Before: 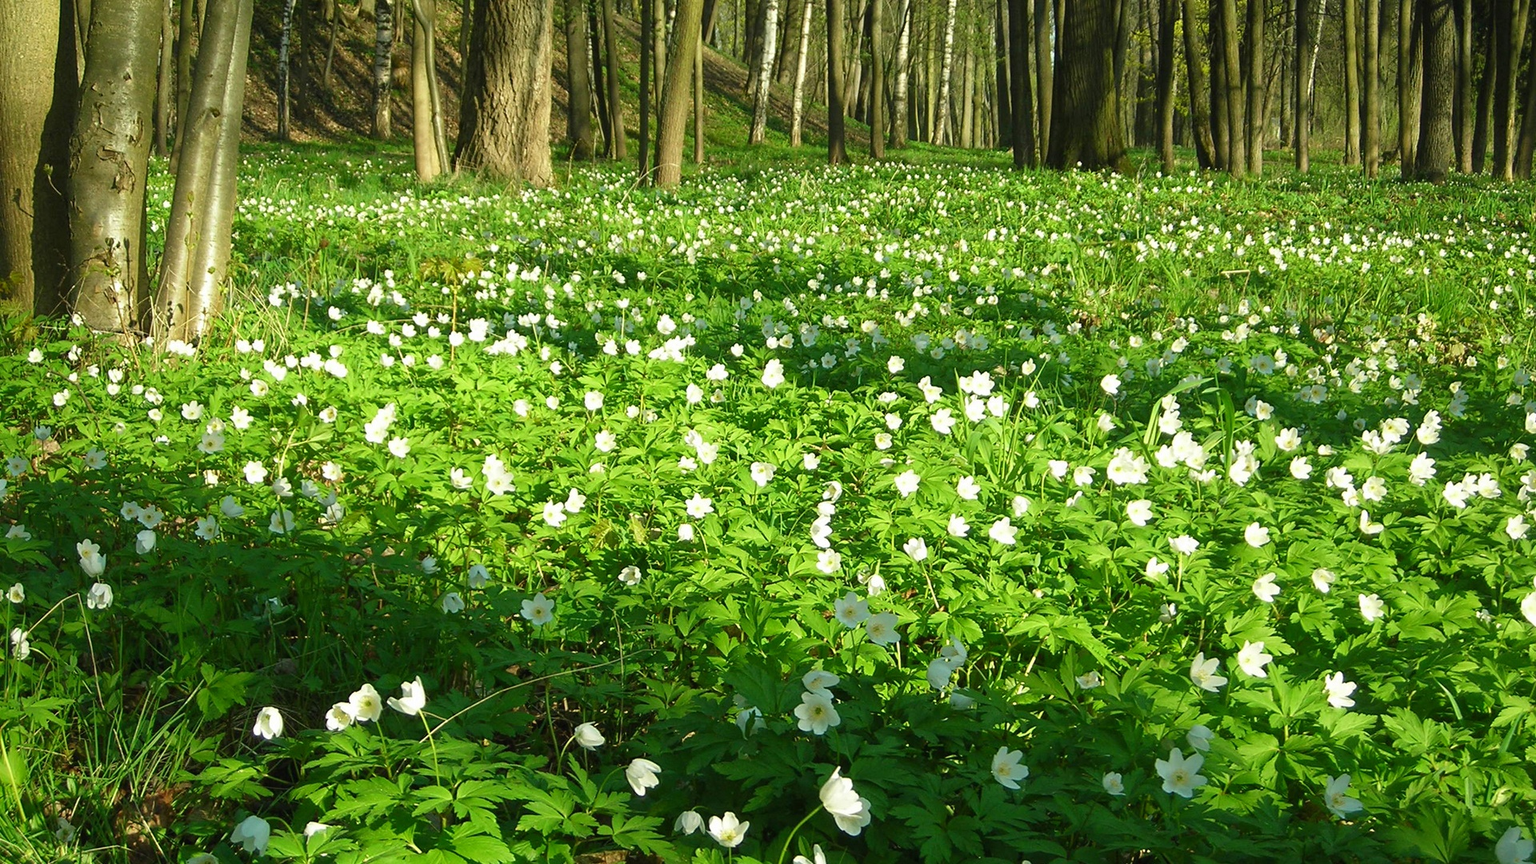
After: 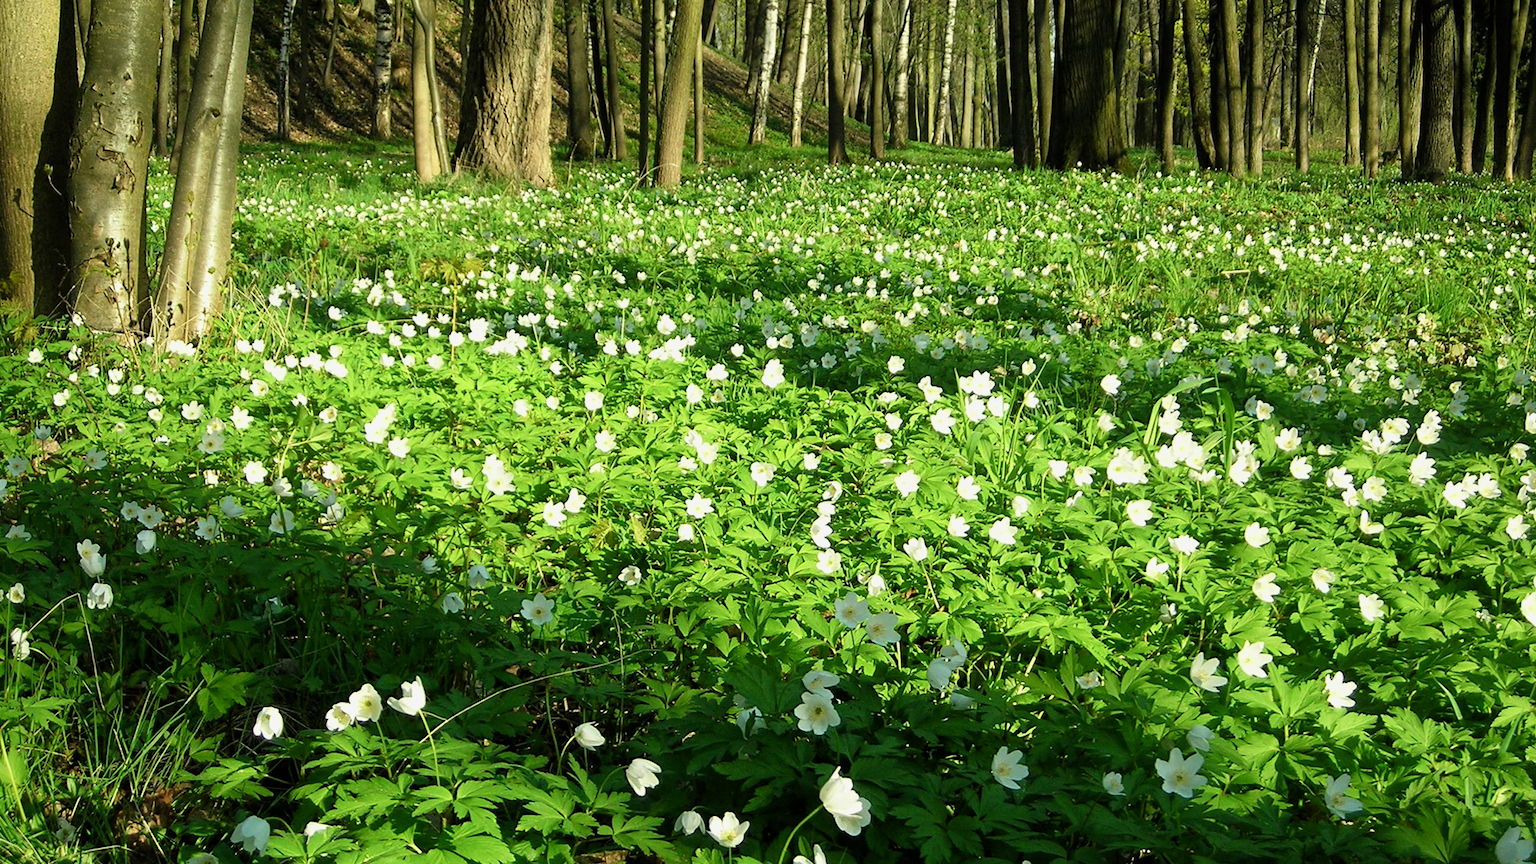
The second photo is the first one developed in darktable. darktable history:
filmic rgb: middle gray luminance 21.61%, black relative exposure -14.09 EV, white relative exposure 2.95 EV, target black luminance 0%, hardness 8.75, latitude 59.93%, contrast 1.213, highlights saturation mix 4.26%, shadows ↔ highlights balance 41.1%, color science v6 (2022)
